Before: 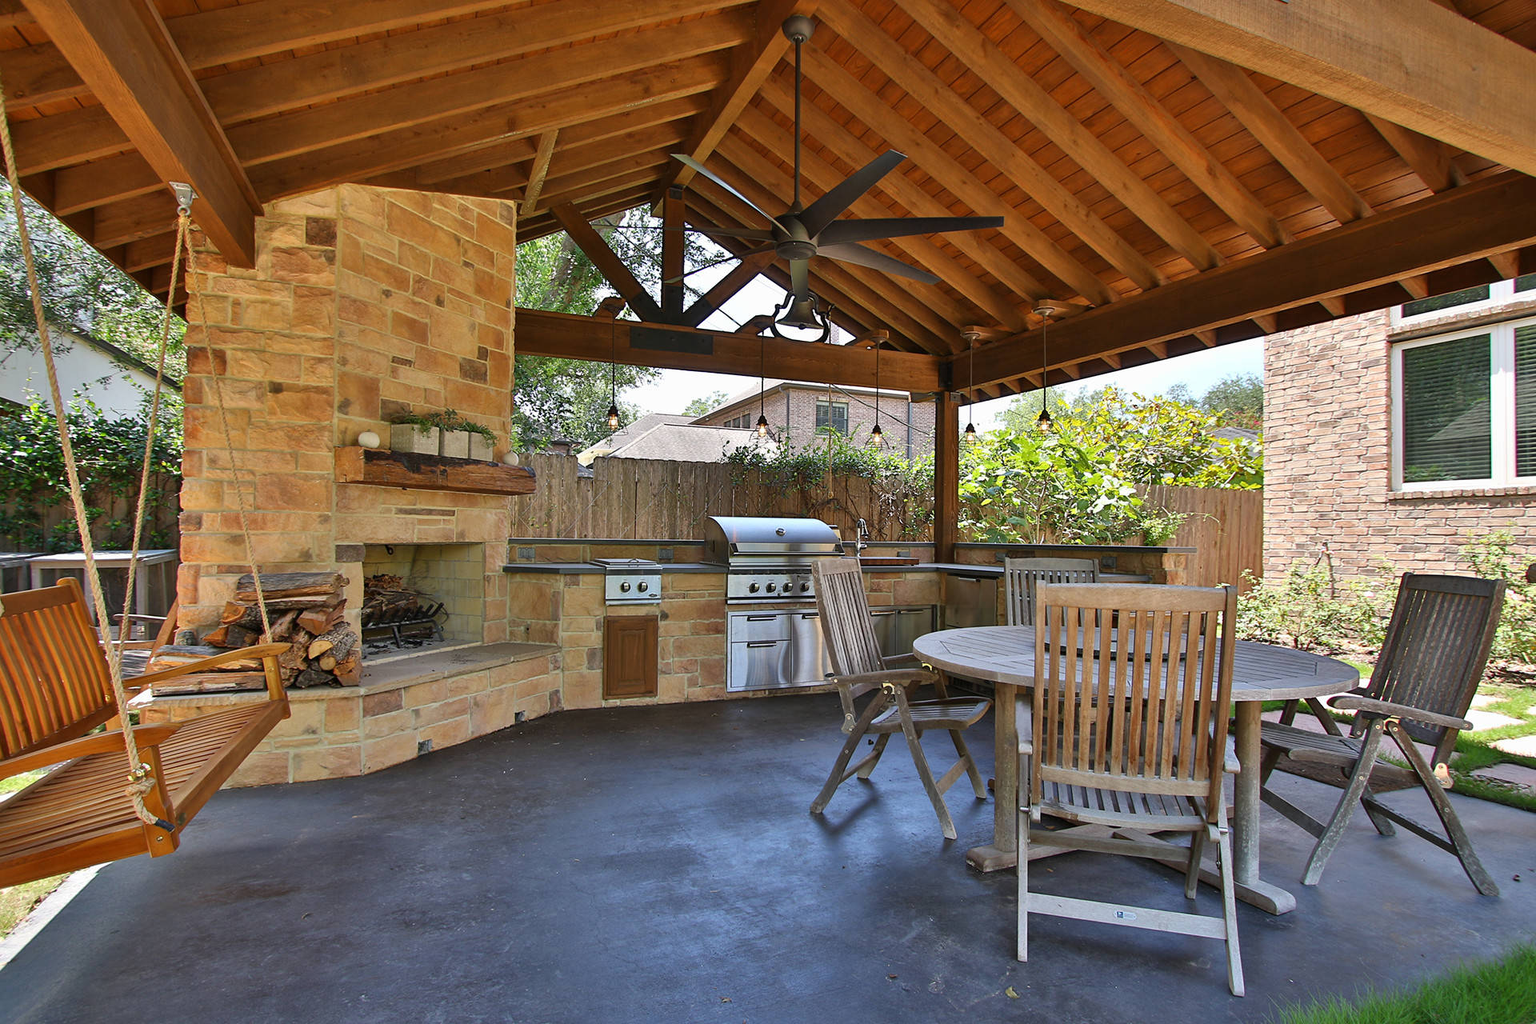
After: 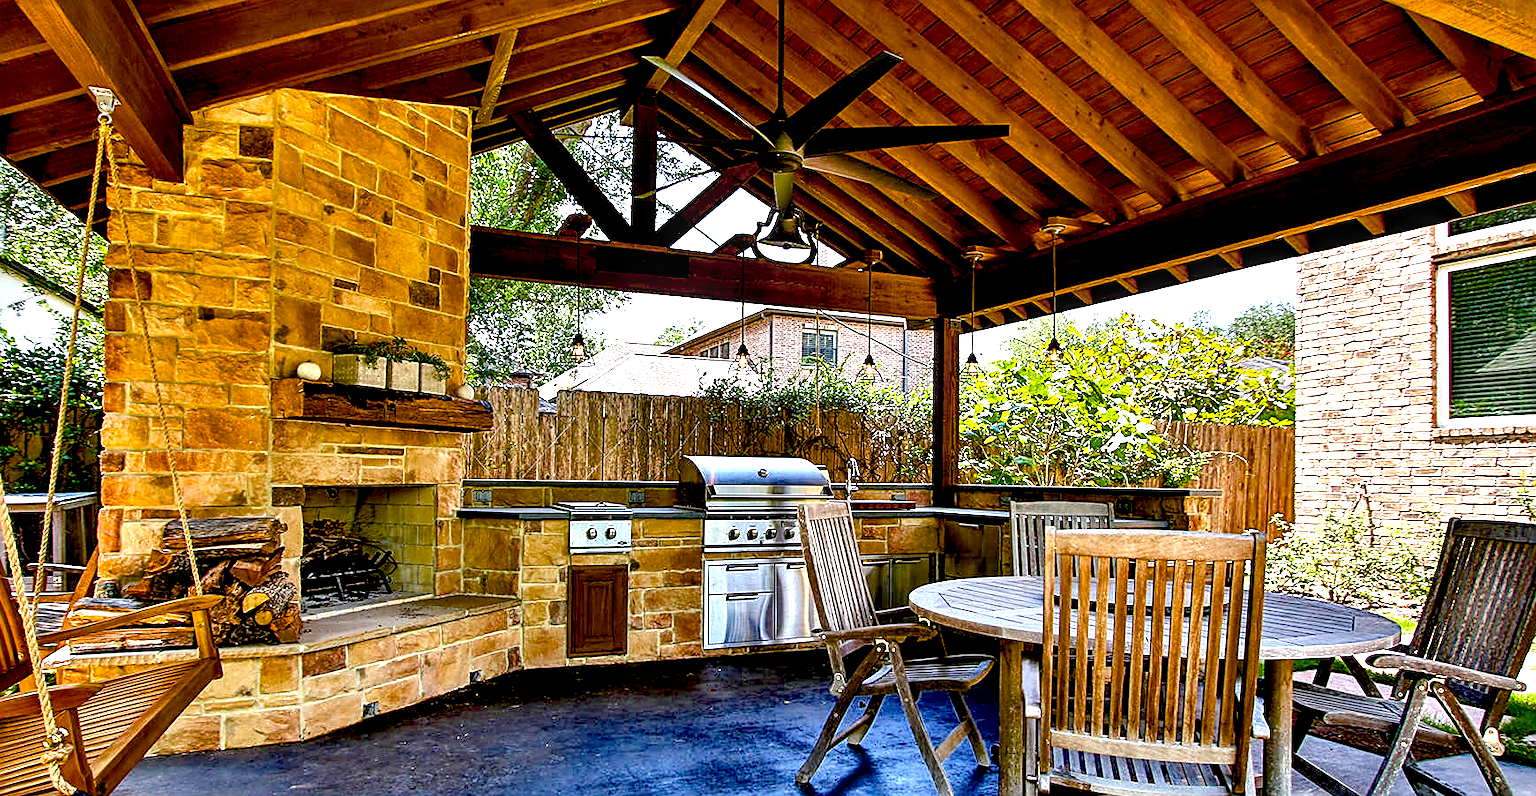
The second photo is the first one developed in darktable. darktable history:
color balance rgb: perceptual saturation grading › global saturation 43.815%, perceptual saturation grading › highlights -25.751%, perceptual saturation grading › shadows 49.768%, saturation formula JzAzBz (2021)
sharpen: on, module defaults
crop: left 5.825%, top 10.11%, right 3.48%, bottom 19.297%
tone equalizer: mask exposure compensation -0.514 EV
exposure: black level correction 0.034, exposure 0.909 EV, compensate highlight preservation false
local contrast: highlights 60%, shadows 64%, detail 160%
